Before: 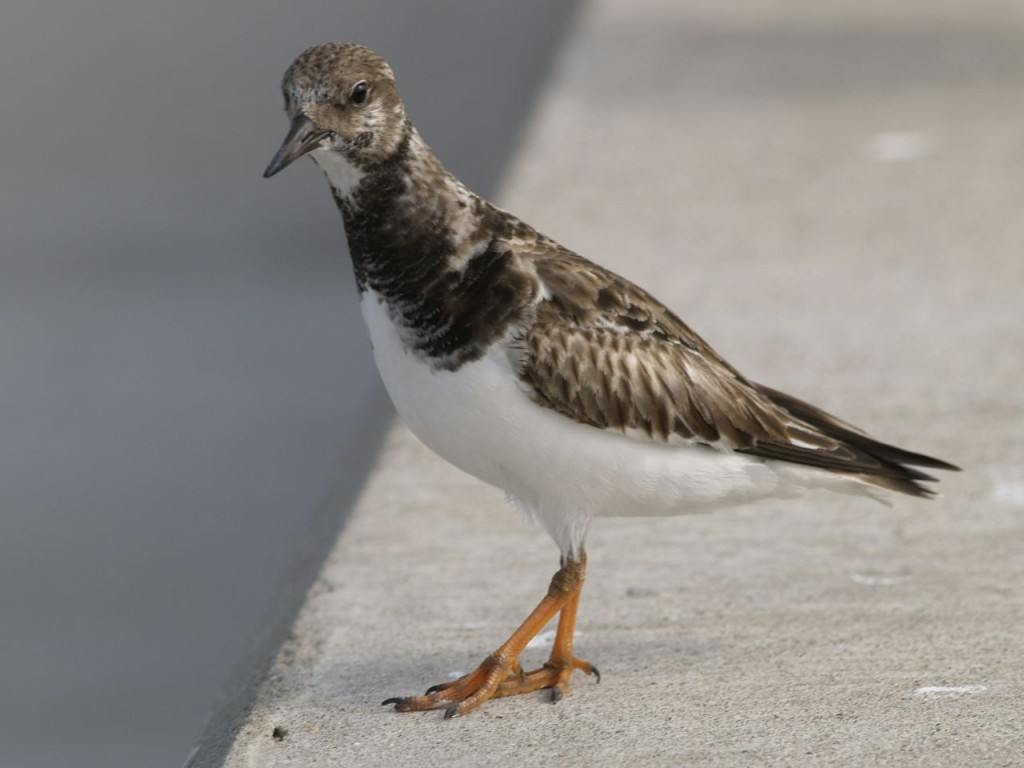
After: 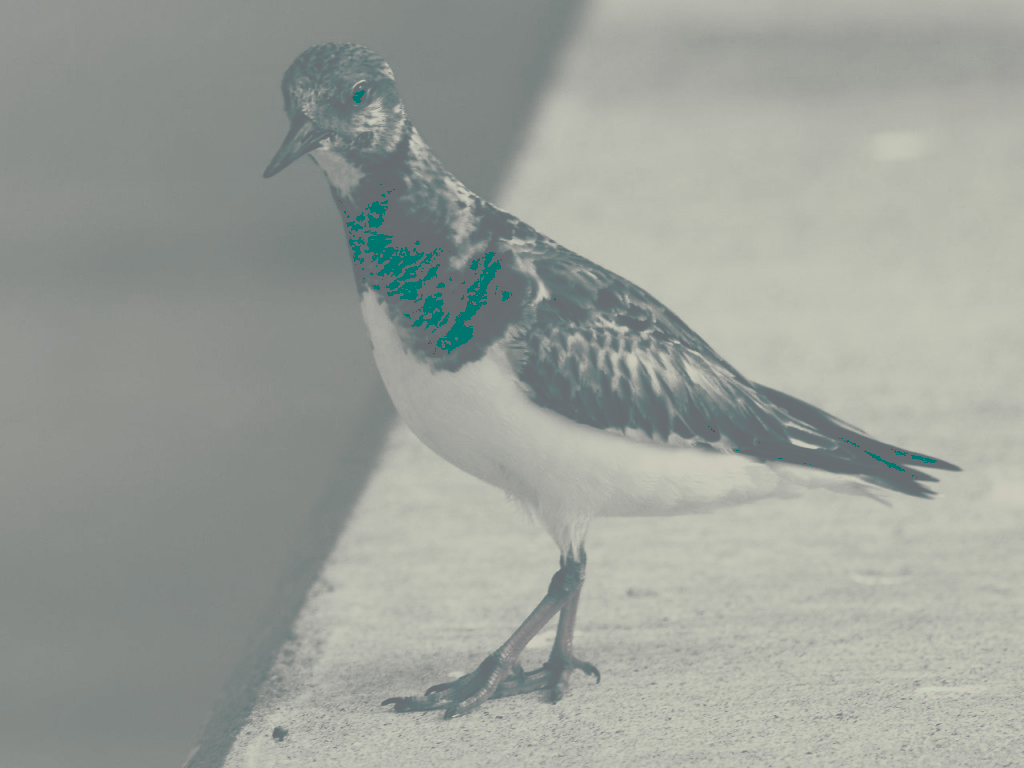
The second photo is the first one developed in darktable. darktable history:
tone curve: curves: ch0 [(0, 0) (0.003, 0.449) (0.011, 0.449) (0.025, 0.449) (0.044, 0.45) (0.069, 0.453) (0.1, 0.453) (0.136, 0.455) (0.177, 0.458) (0.224, 0.462) (0.277, 0.47) (0.335, 0.491) (0.399, 0.522) (0.468, 0.561) (0.543, 0.619) (0.623, 0.69) (0.709, 0.756) (0.801, 0.802) (0.898, 0.825) (1, 1)], preserve colors none
color look up table: target L [82.61, 89.53, 67.74, 70.75, 59.41, 45.93, 46.76, 36.72, 42.37, 17.64, 17.66, 12.46, 203.73, 70.64, 72.21, 57.87, 51.5, 46.45, 36.72, 54.19, 32.35, 29, 21.57, 12.18, 95.08, 87.05, 81.28, 71.64, 85.58, 81.64, 73.25, 68.62, 86.87, 43.99, 51.21, 39.96, 56.92, 44.57, 28.95, 8.538, 8.538, 86.87, 87.05, 77.85, 59.04, 61.17, 38.32, 30.15, 17.66], target a [-7.664, -11.4, -2.876, -2.347, -2.553, -3.238, -3.293, -4.749, -6.071, -49.28, -48.58, -34.41, 0, -2.868, -2.917, -2.46, -3.979, -2.885, -4.749, -3.855, -6.708, -11.93, -42.14, -33.54, -11.56, -8.048, -7.958, -3.195, -7.466, -5.513, -2.762, -3.151, -8.715, -5.956, -3.443, -5.318, -3.55, -5.1, -12.35, -22.39, -22.39, -8.715, -8.048, -5.991, -2.41, -3.252, -5.415, -10.53, -48.58], target b [17.21, 24.9, 6.61, 6.078, 3.245, -0.246, 0.156, -1.886, -0.797, -15.36, -18.16, -24.09, -0.003, 6.52, 7.074, 3.214, 1.893, -0.294, -1.886, 2.505, -4.505, -6.131, -11.62, -24.56, 31.87, 22.74, 15.56, 7.394, 20.37, 16.17, 7.203, 6.773, 22.46, -0.691, 1.48, -1.917, 2.95, -0.847, -4.904, -27.67, -27.67, 22.46, 22.74, 12.23, 2.701, 3.585, -1.867, -4.348, -18.16], num patches 49
